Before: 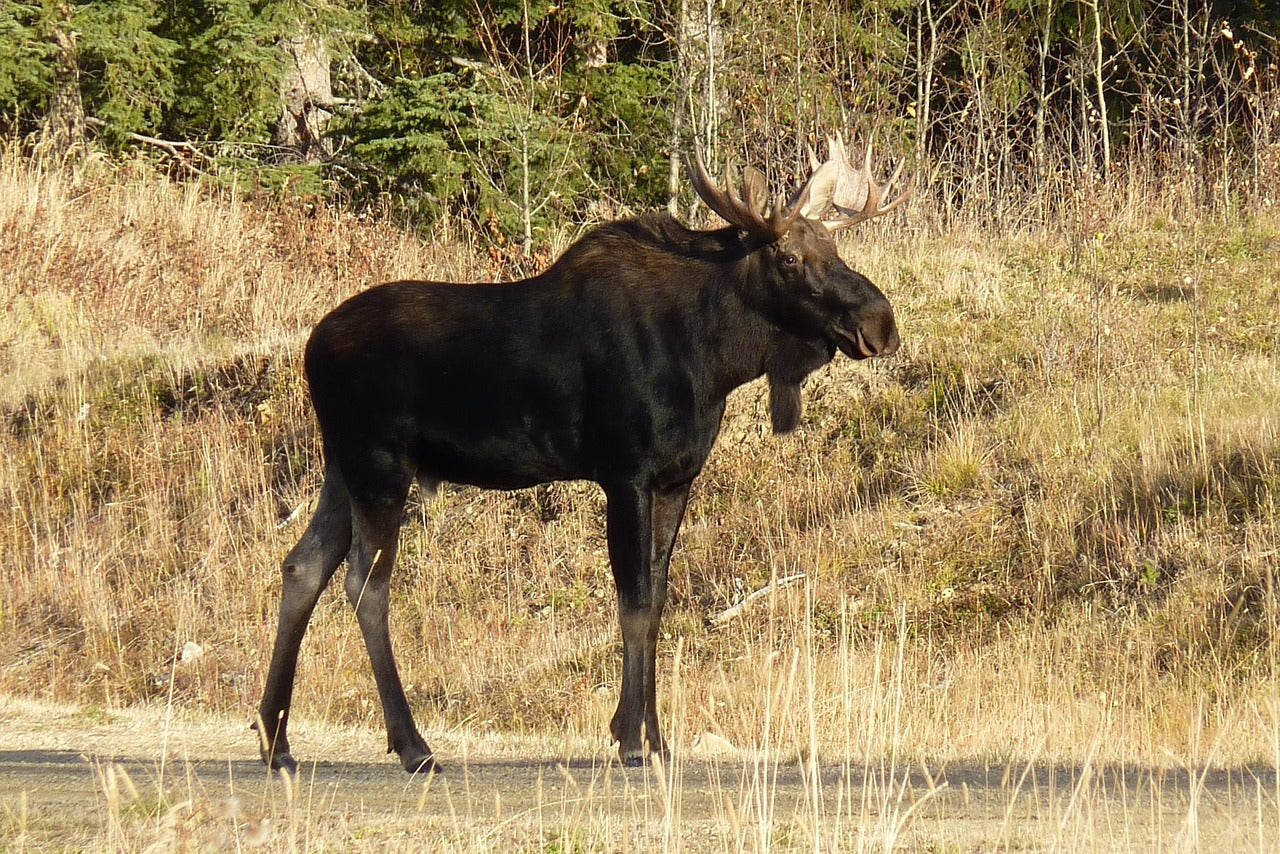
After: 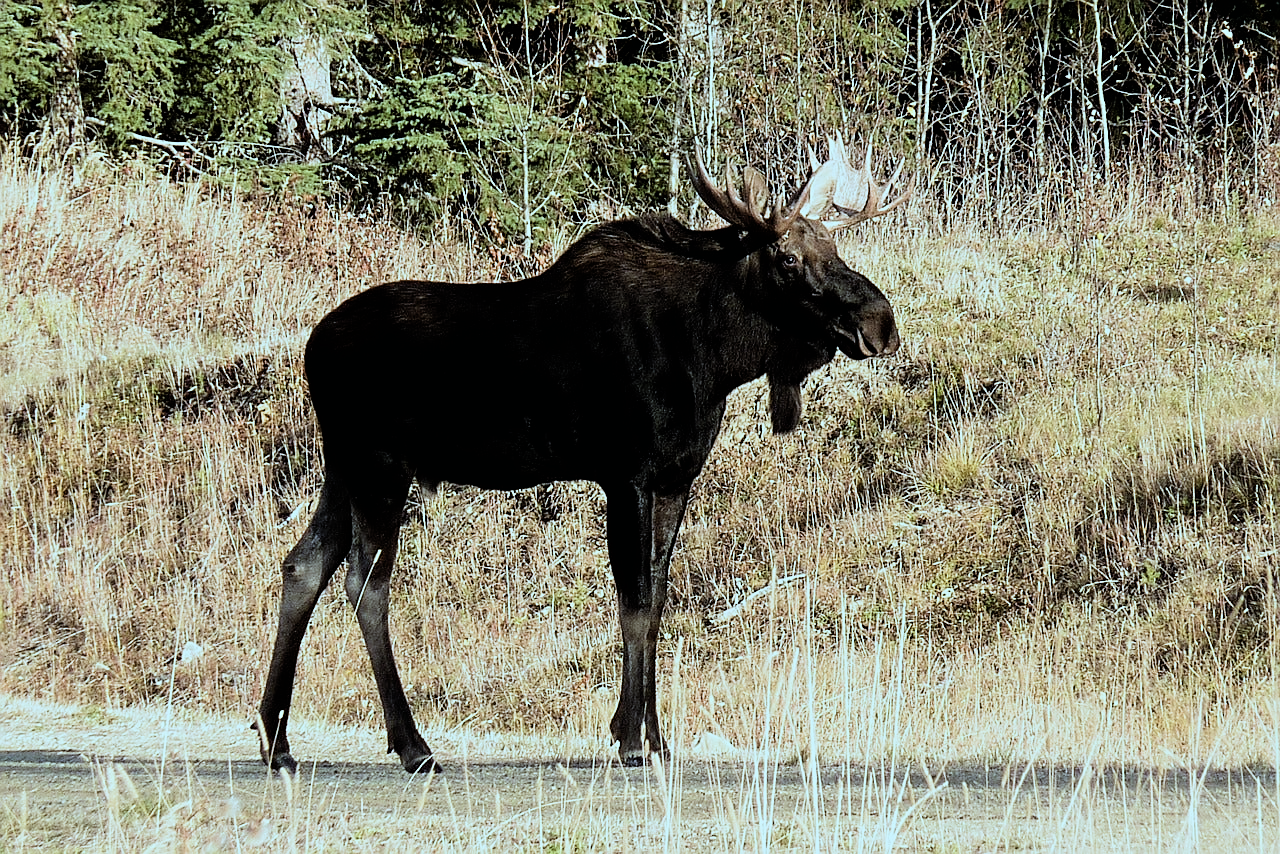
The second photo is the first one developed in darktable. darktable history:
filmic rgb: black relative exposure -5 EV, white relative exposure 3.5 EV, hardness 3.19, contrast 1.4, highlights saturation mix -50%
sharpen: on, module defaults
color correction: highlights a* -10.69, highlights b* -19.19
